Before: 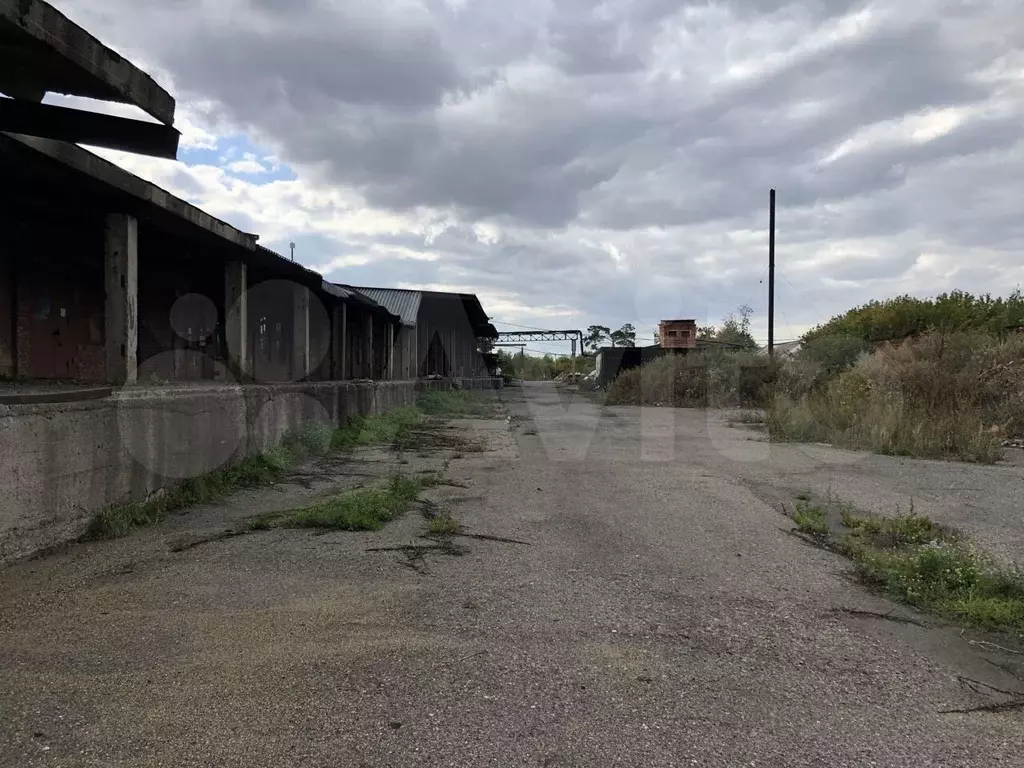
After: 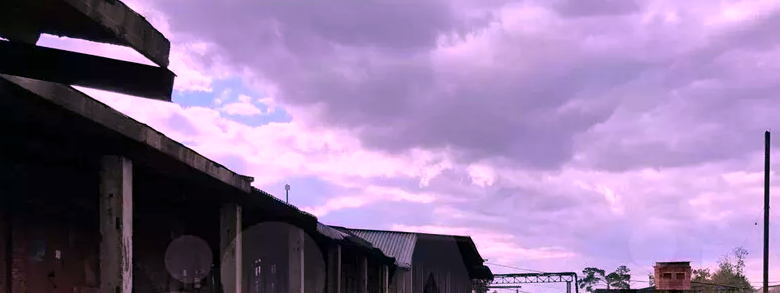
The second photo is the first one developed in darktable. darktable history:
shadows and highlights: radius 127.47, shadows 30.48, highlights -30.52, low approximation 0.01, soften with gaussian
color correction: highlights a* 18.84, highlights b* -11.95, saturation 1.63
crop: left 0.532%, top 7.646%, right 23.21%, bottom 54.134%
